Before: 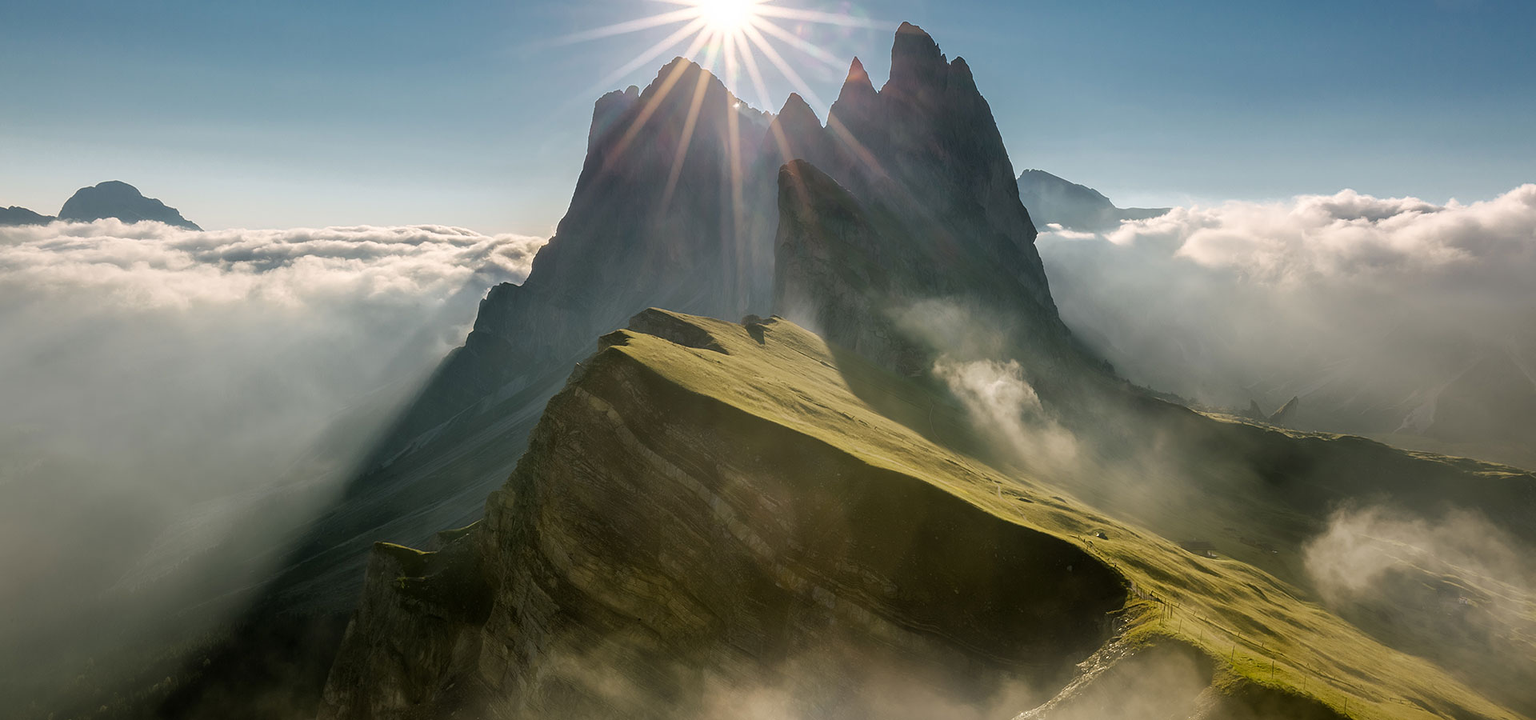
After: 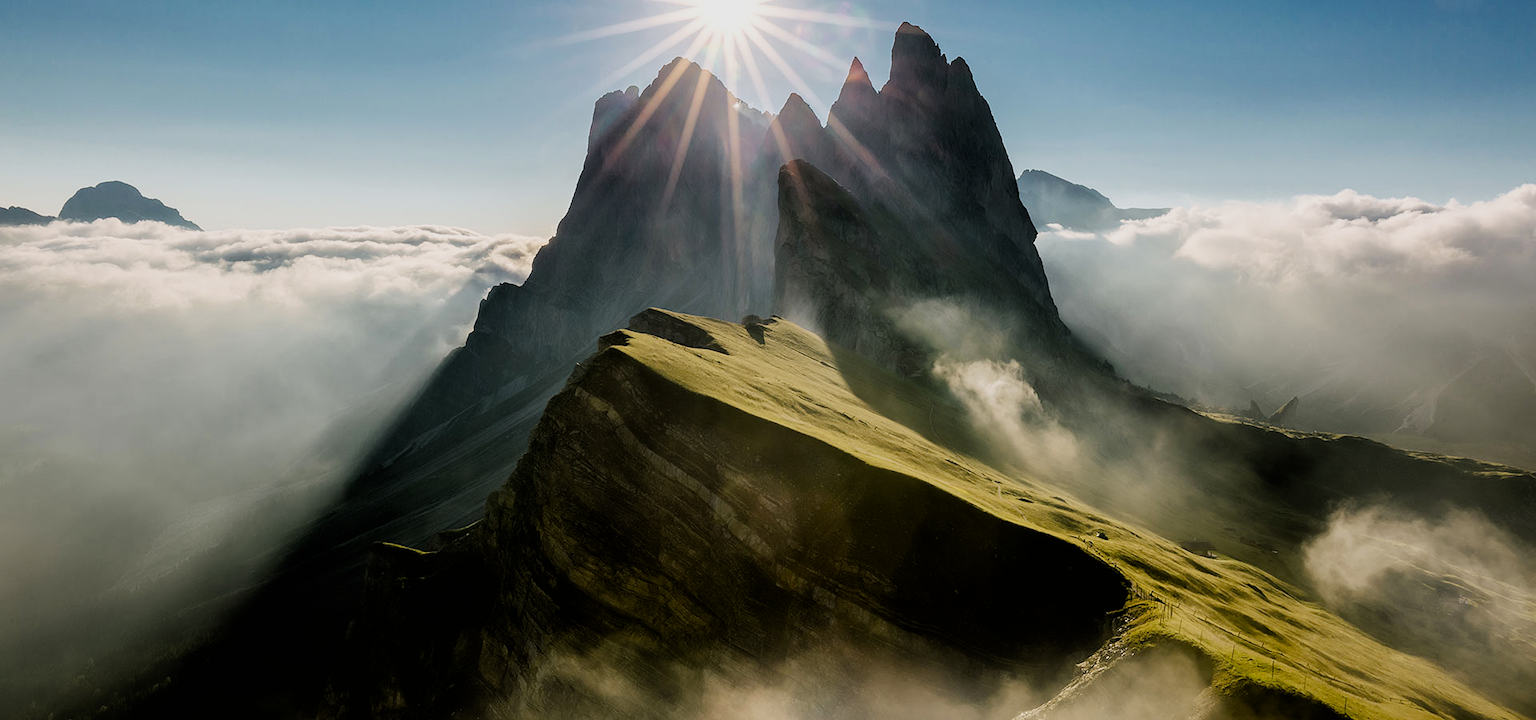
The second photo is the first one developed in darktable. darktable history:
color balance rgb: perceptual saturation grading › global saturation 20%, perceptual saturation grading › highlights -25%, perceptual saturation grading › shadows 25%
filmic rgb: black relative exposure -5 EV, hardness 2.88, contrast 1.4, highlights saturation mix -30%
exposure: compensate highlight preservation false
